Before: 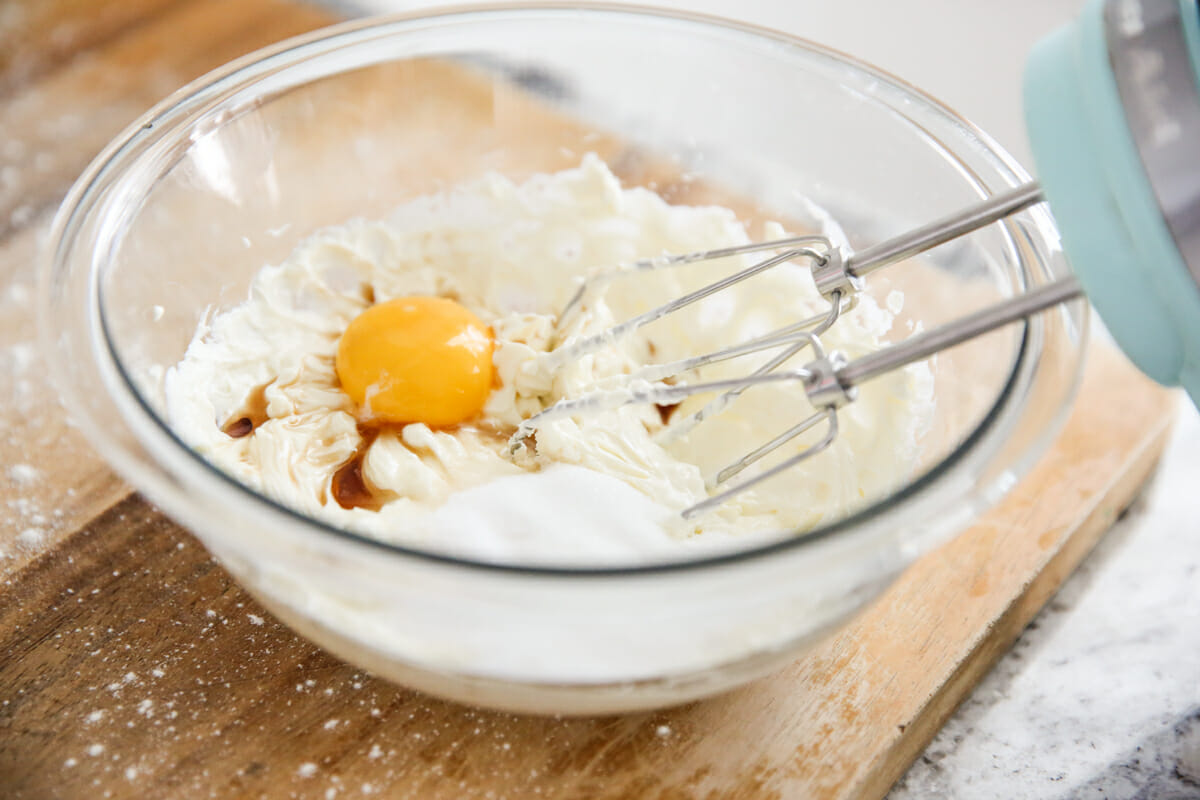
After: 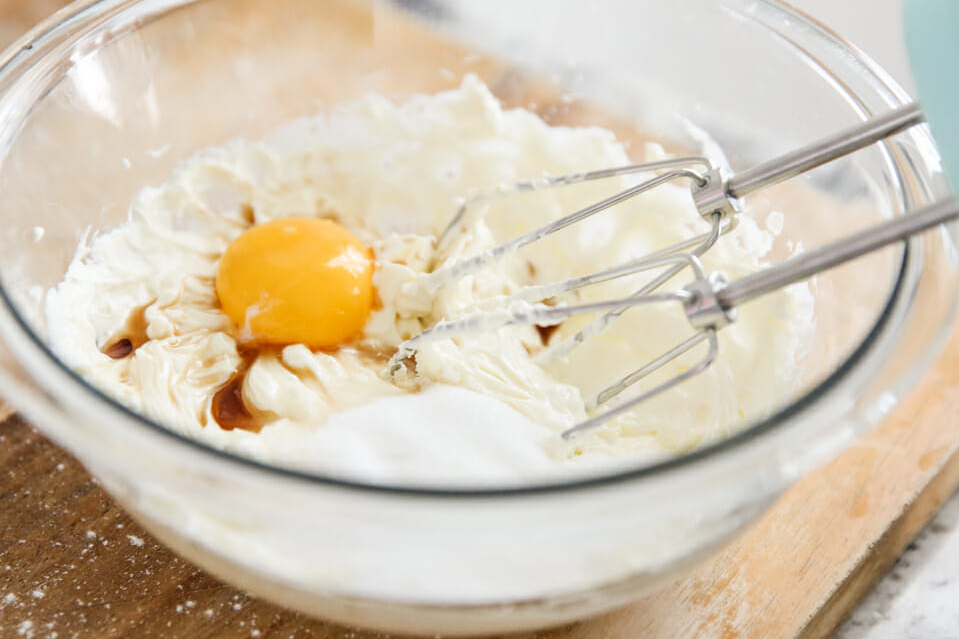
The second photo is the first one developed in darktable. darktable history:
crop and rotate: left 10.038%, top 10.037%, right 9.991%, bottom 9.993%
